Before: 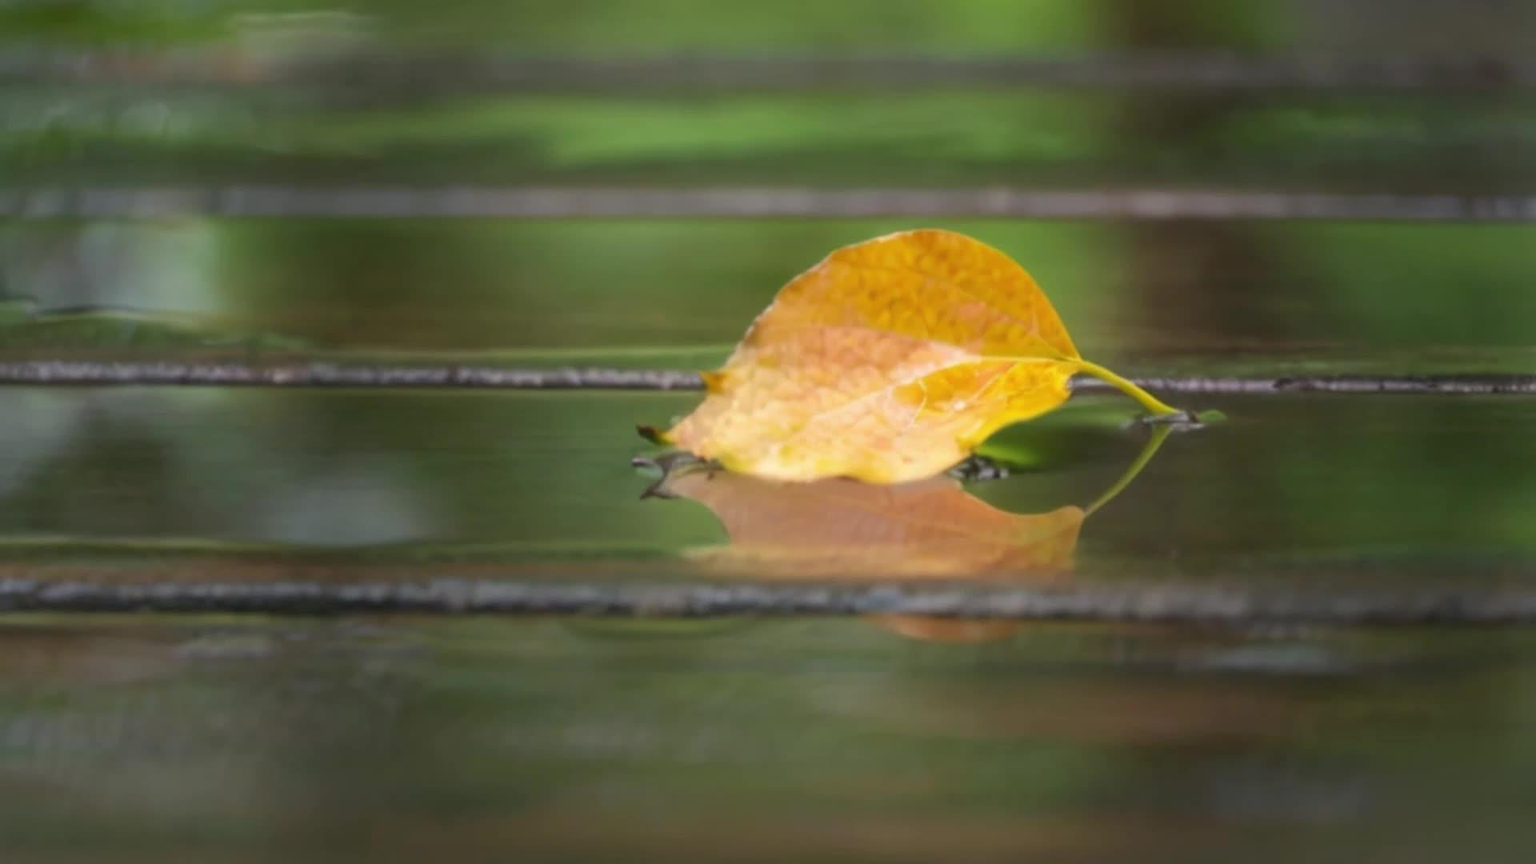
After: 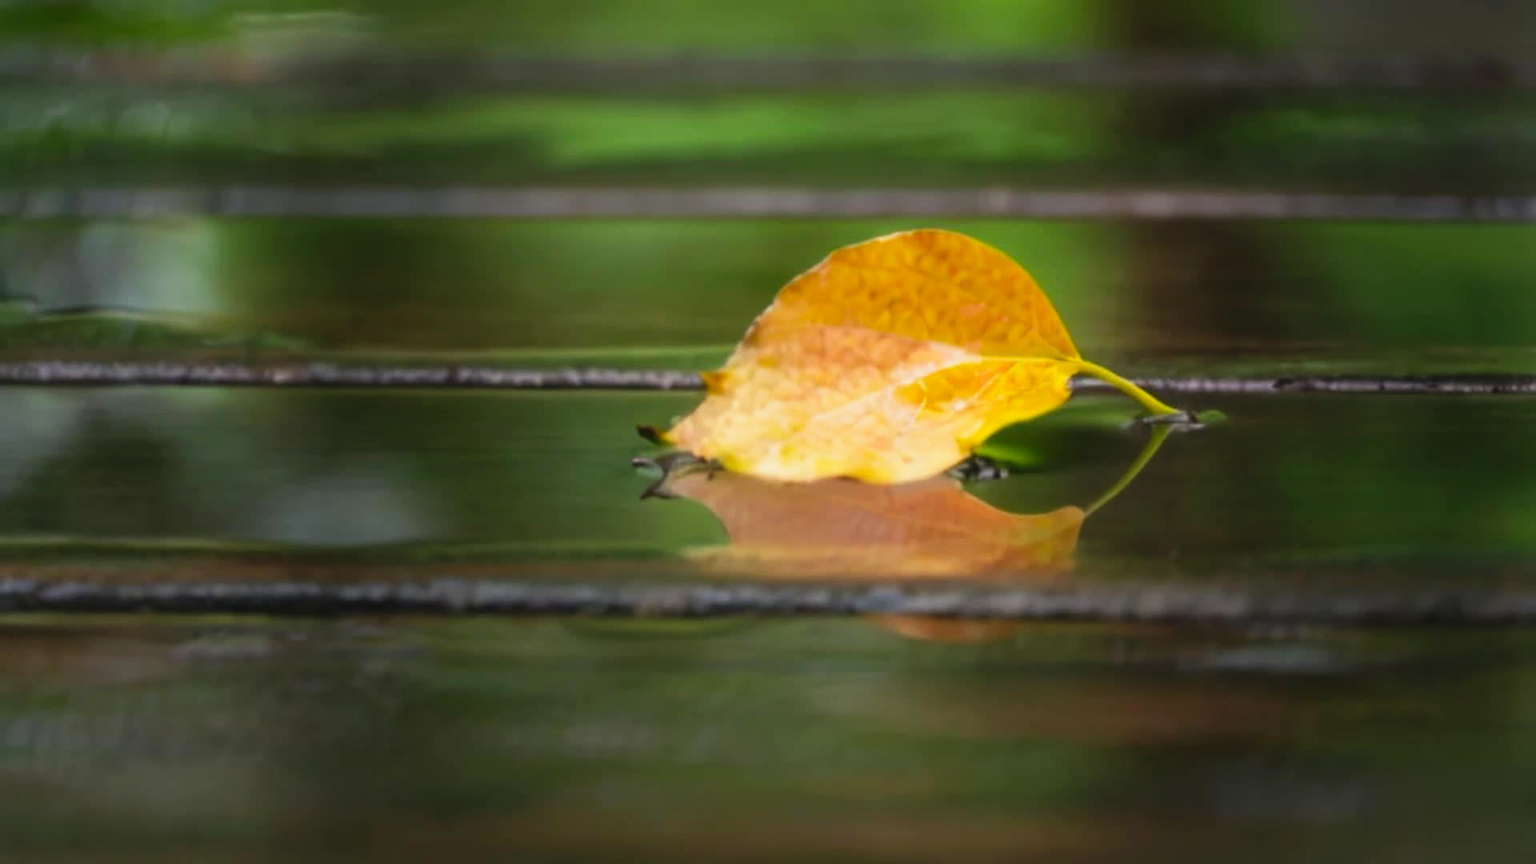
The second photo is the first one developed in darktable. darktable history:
tone curve: curves: ch0 [(0, 0) (0.059, 0.027) (0.178, 0.105) (0.292, 0.233) (0.485, 0.472) (0.837, 0.887) (1, 0.983)]; ch1 [(0, 0) (0.23, 0.166) (0.34, 0.298) (0.371, 0.334) (0.435, 0.413) (0.477, 0.469) (0.499, 0.498) (0.534, 0.551) (0.56, 0.585) (0.754, 0.801) (1, 1)]; ch2 [(0, 0) (0.431, 0.414) (0.498, 0.503) (0.524, 0.531) (0.568, 0.567) (0.6, 0.597) (0.65, 0.651) (0.752, 0.764) (1, 1)], preserve colors none
exposure: exposure -0.14 EV, compensate exposure bias true, compensate highlight preservation false
